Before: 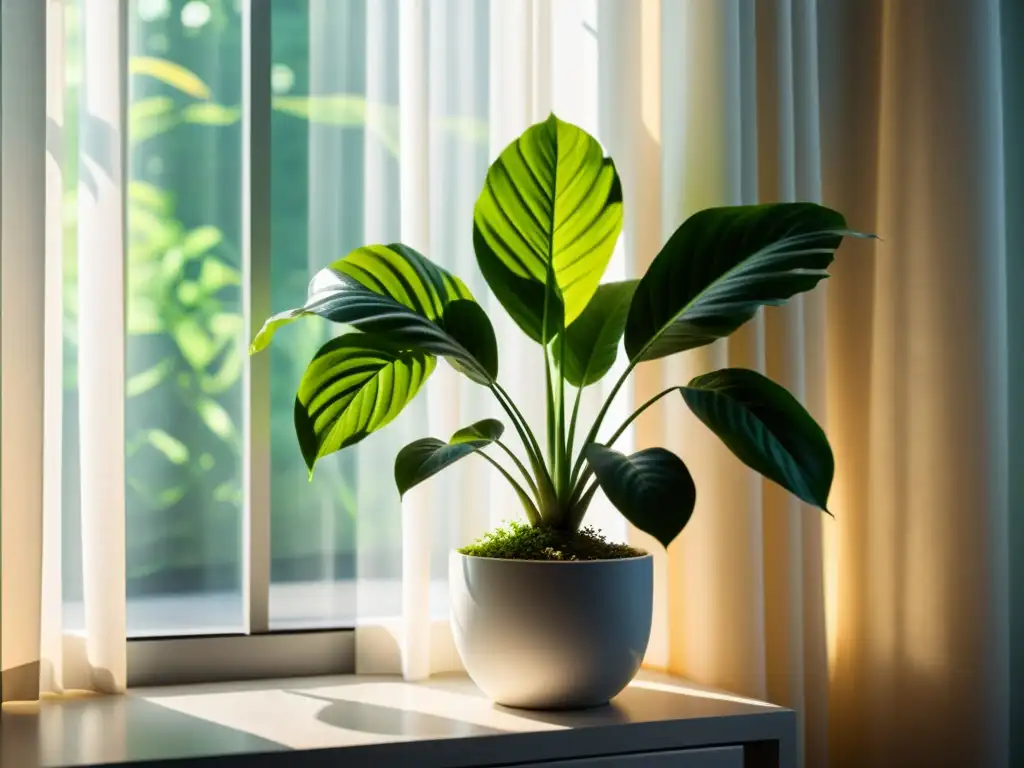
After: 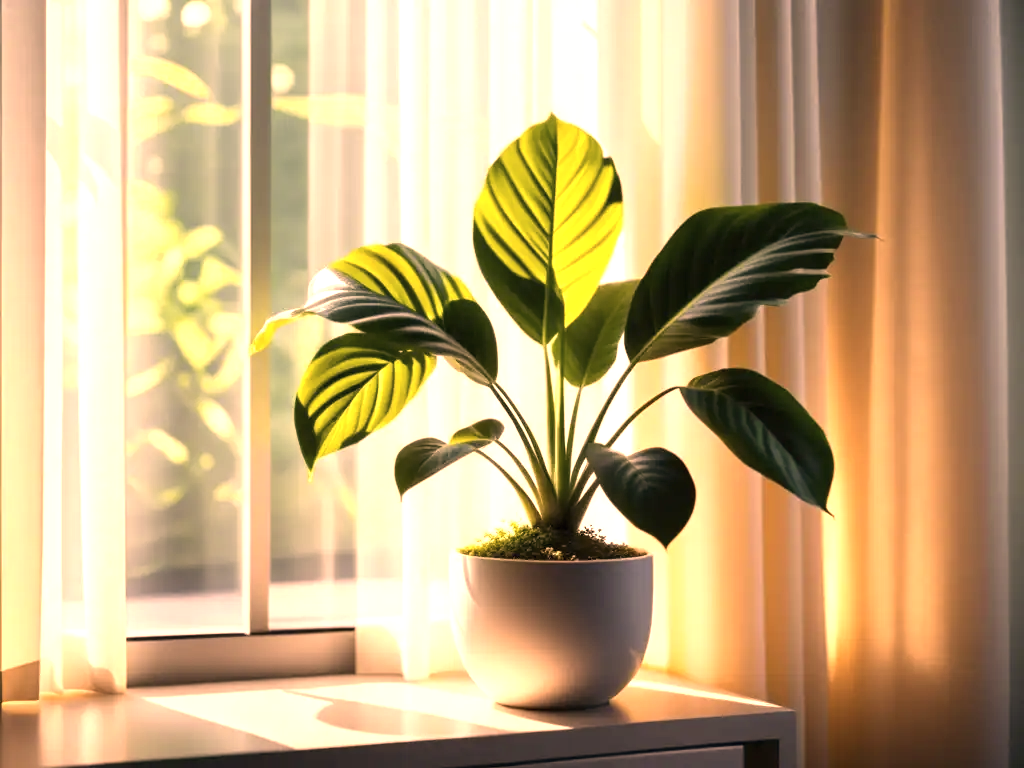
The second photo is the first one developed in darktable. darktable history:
exposure: black level correction -0.001, exposure 0.909 EV, compensate highlight preservation false
color correction: highlights a* 39.7, highlights b* 39.87, saturation 0.694
